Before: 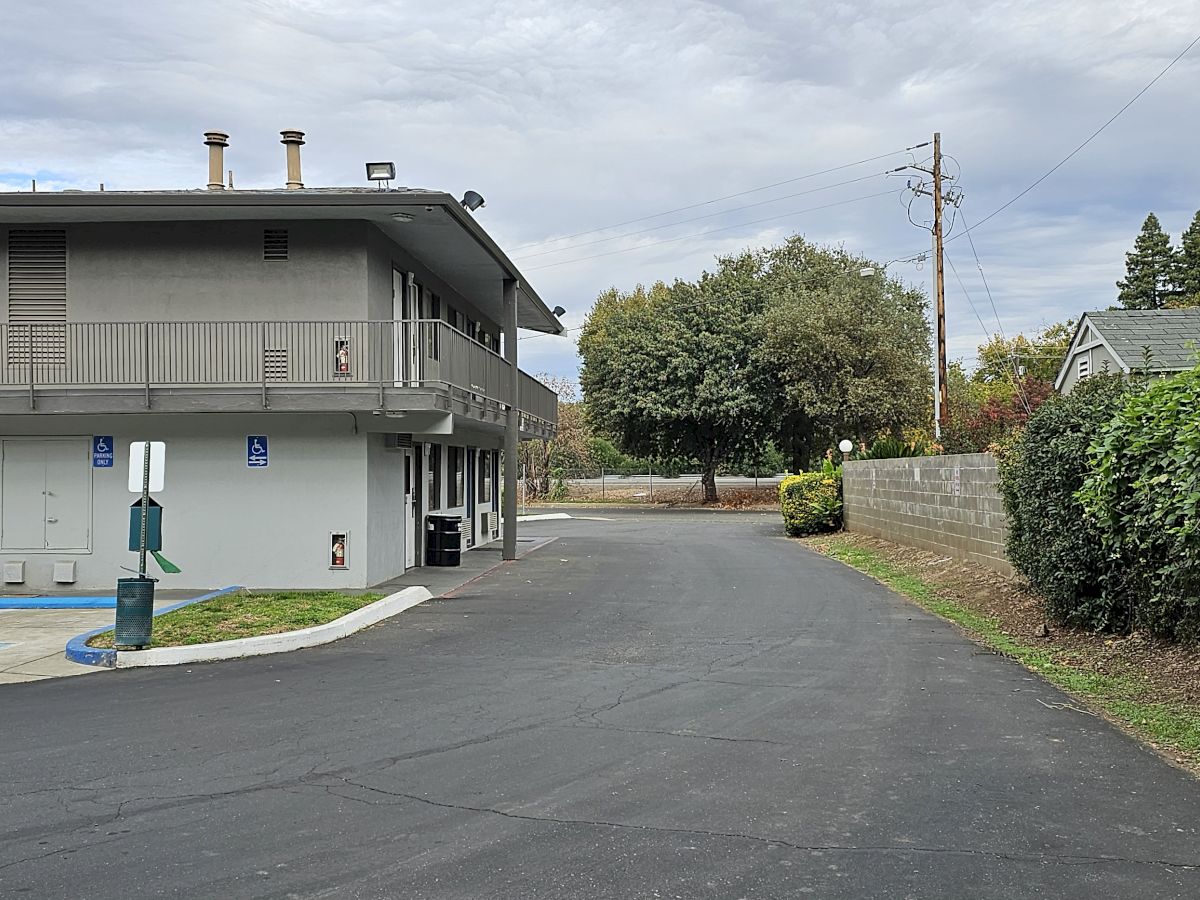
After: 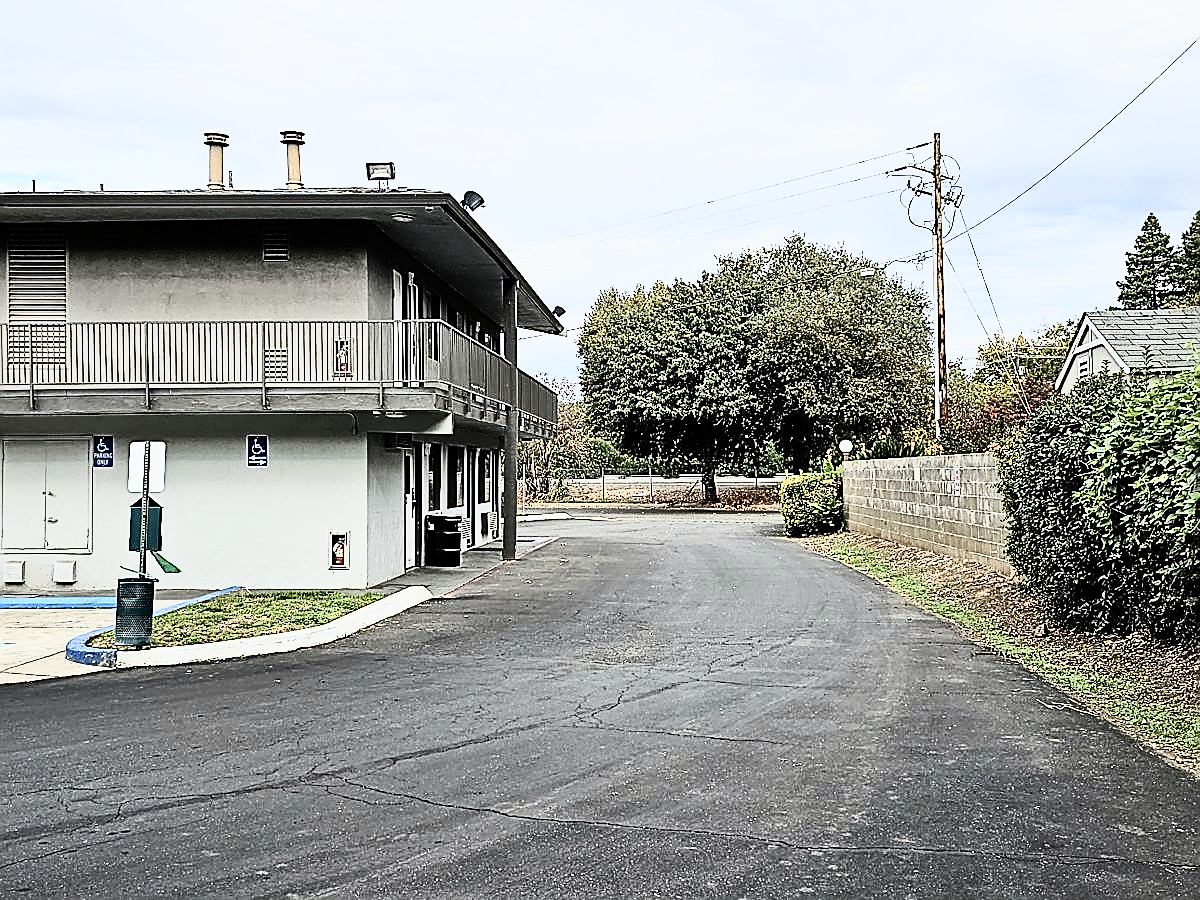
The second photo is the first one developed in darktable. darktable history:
filmic rgb: black relative exposure -7.65 EV, white relative exposure 4.56 EV, hardness 3.61, contrast 1.25
haze removal: compatibility mode true, adaptive false
sharpen: radius 1.4, amount 1.25, threshold 0.7
tone curve: curves: ch0 [(0, 0) (0.093, 0.104) (0.226, 0.291) (0.327, 0.431) (0.471, 0.648) (0.759, 0.926) (1, 1)], color space Lab, linked channels, preserve colors none
contrast brightness saturation: contrast 0.25, saturation -0.31
